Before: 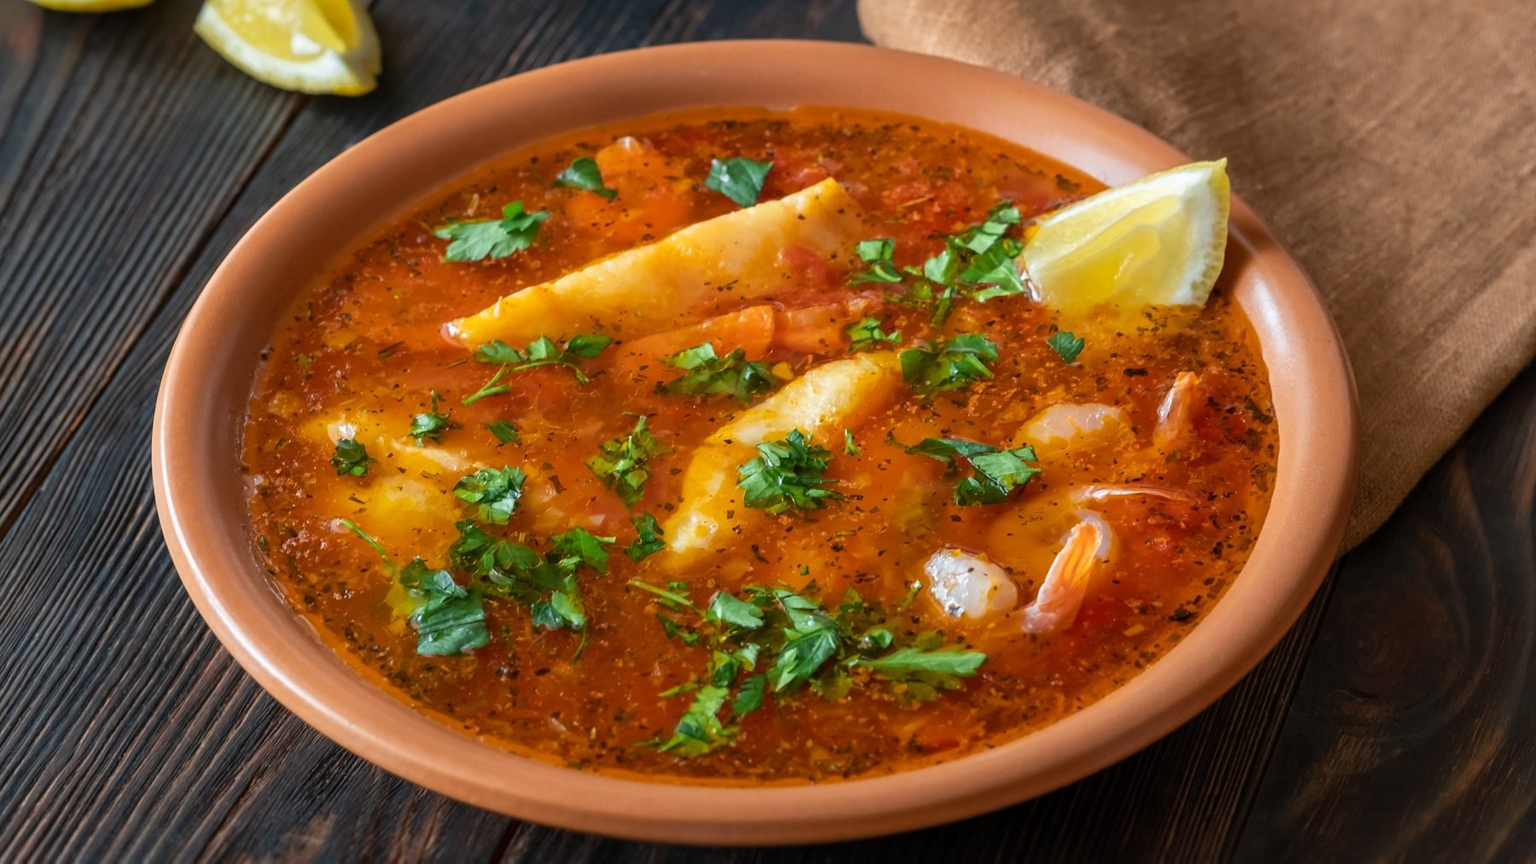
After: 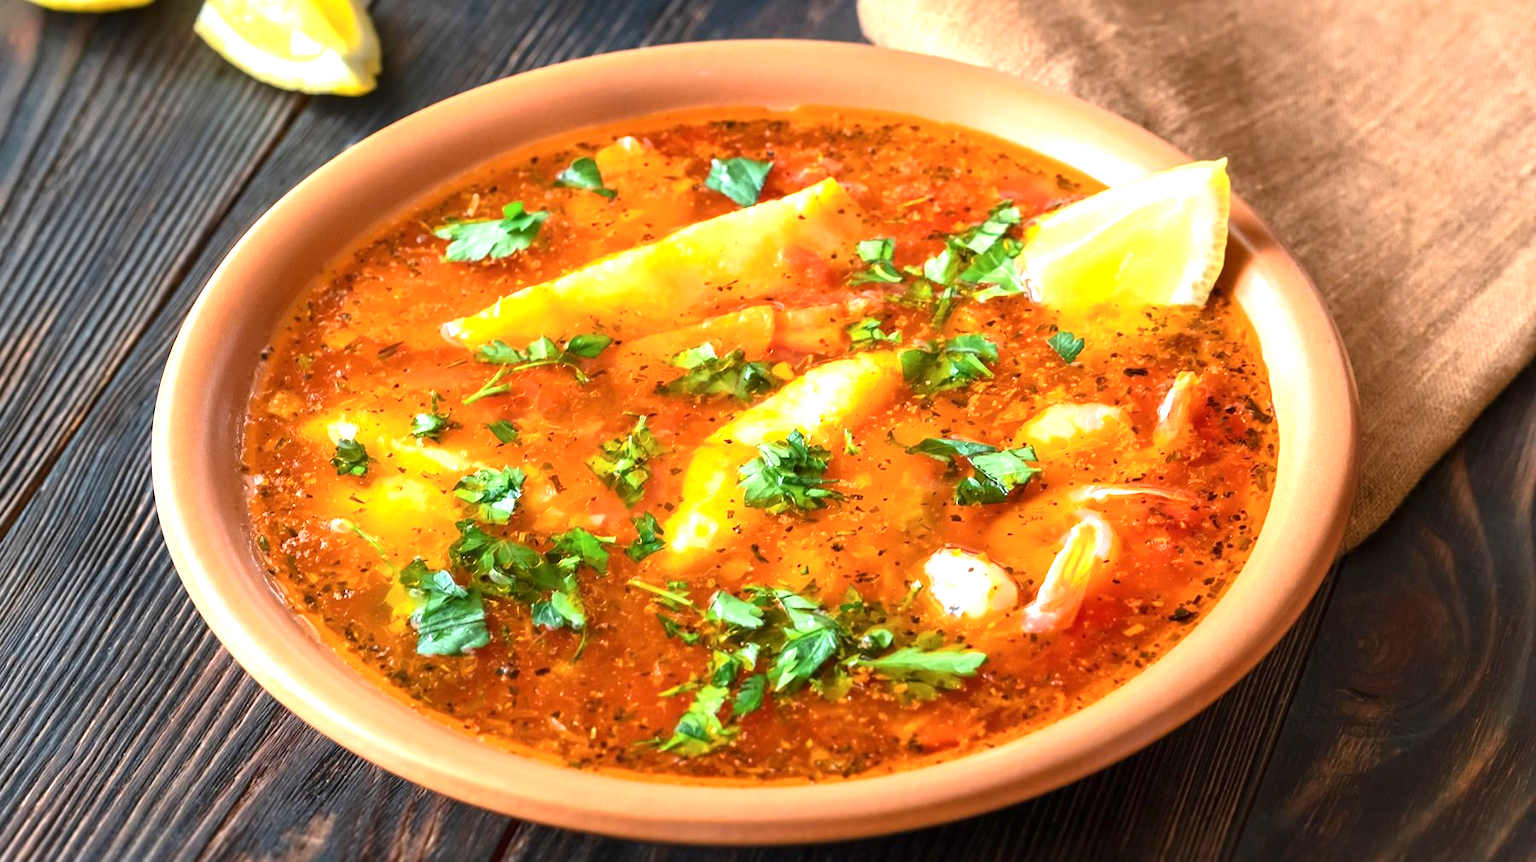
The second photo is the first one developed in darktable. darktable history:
crop: bottom 0.071%
contrast brightness saturation: contrast 0.14
exposure: black level correction 0, exposure 1.45 EV, compensate exposure bias true, compensate highlight preservation false
